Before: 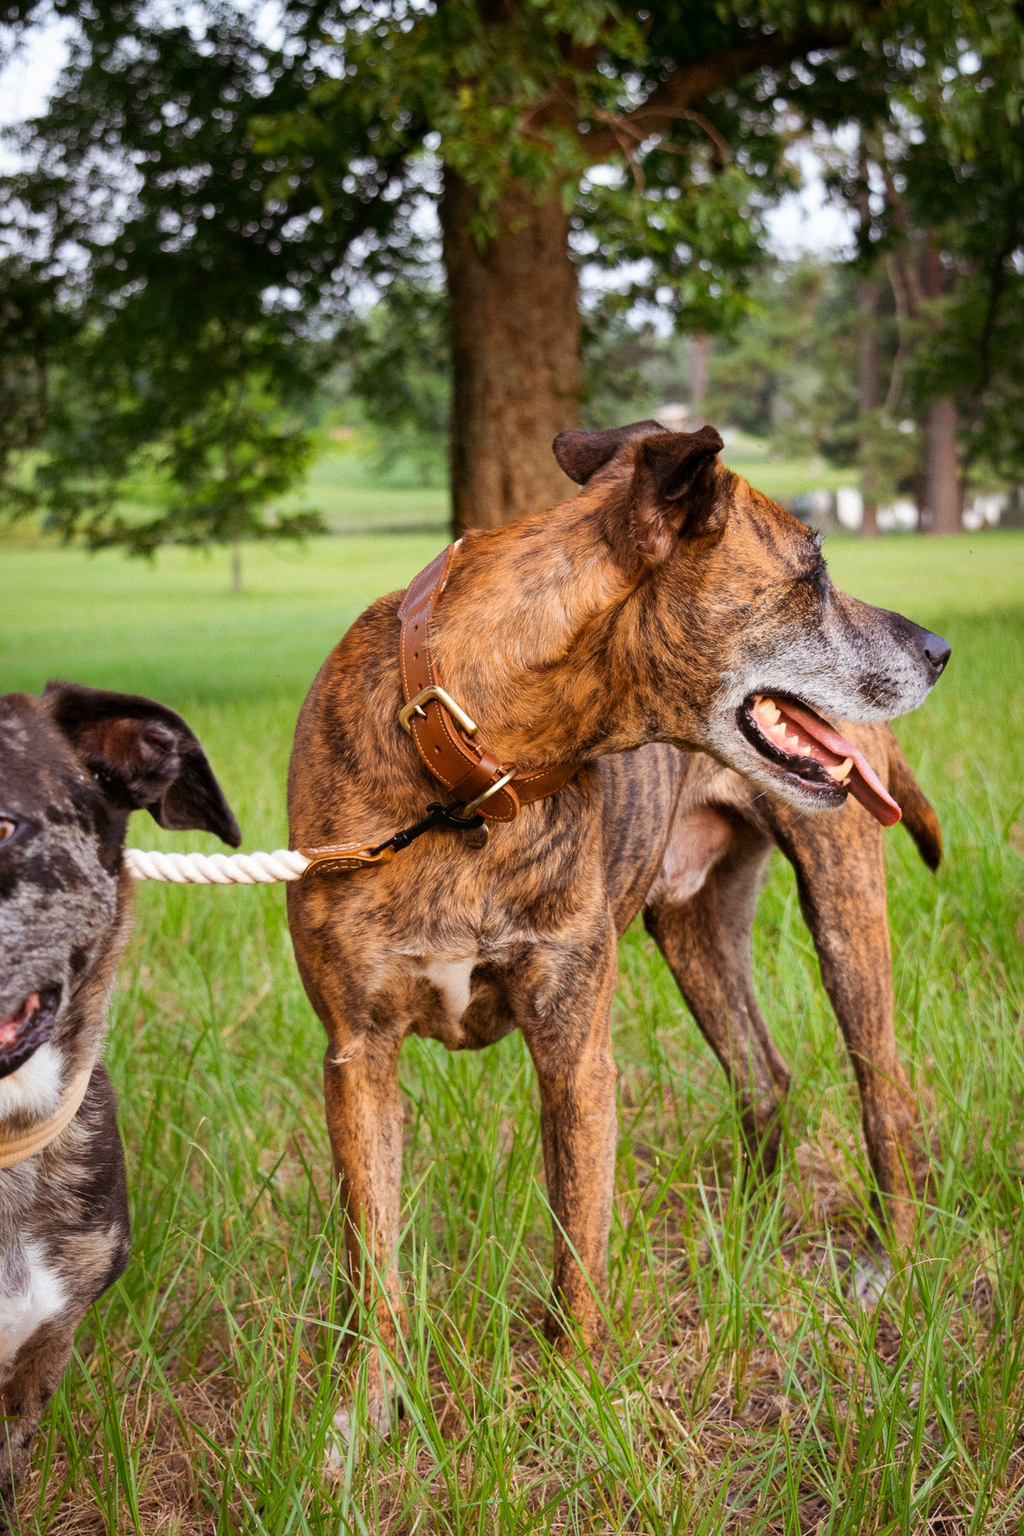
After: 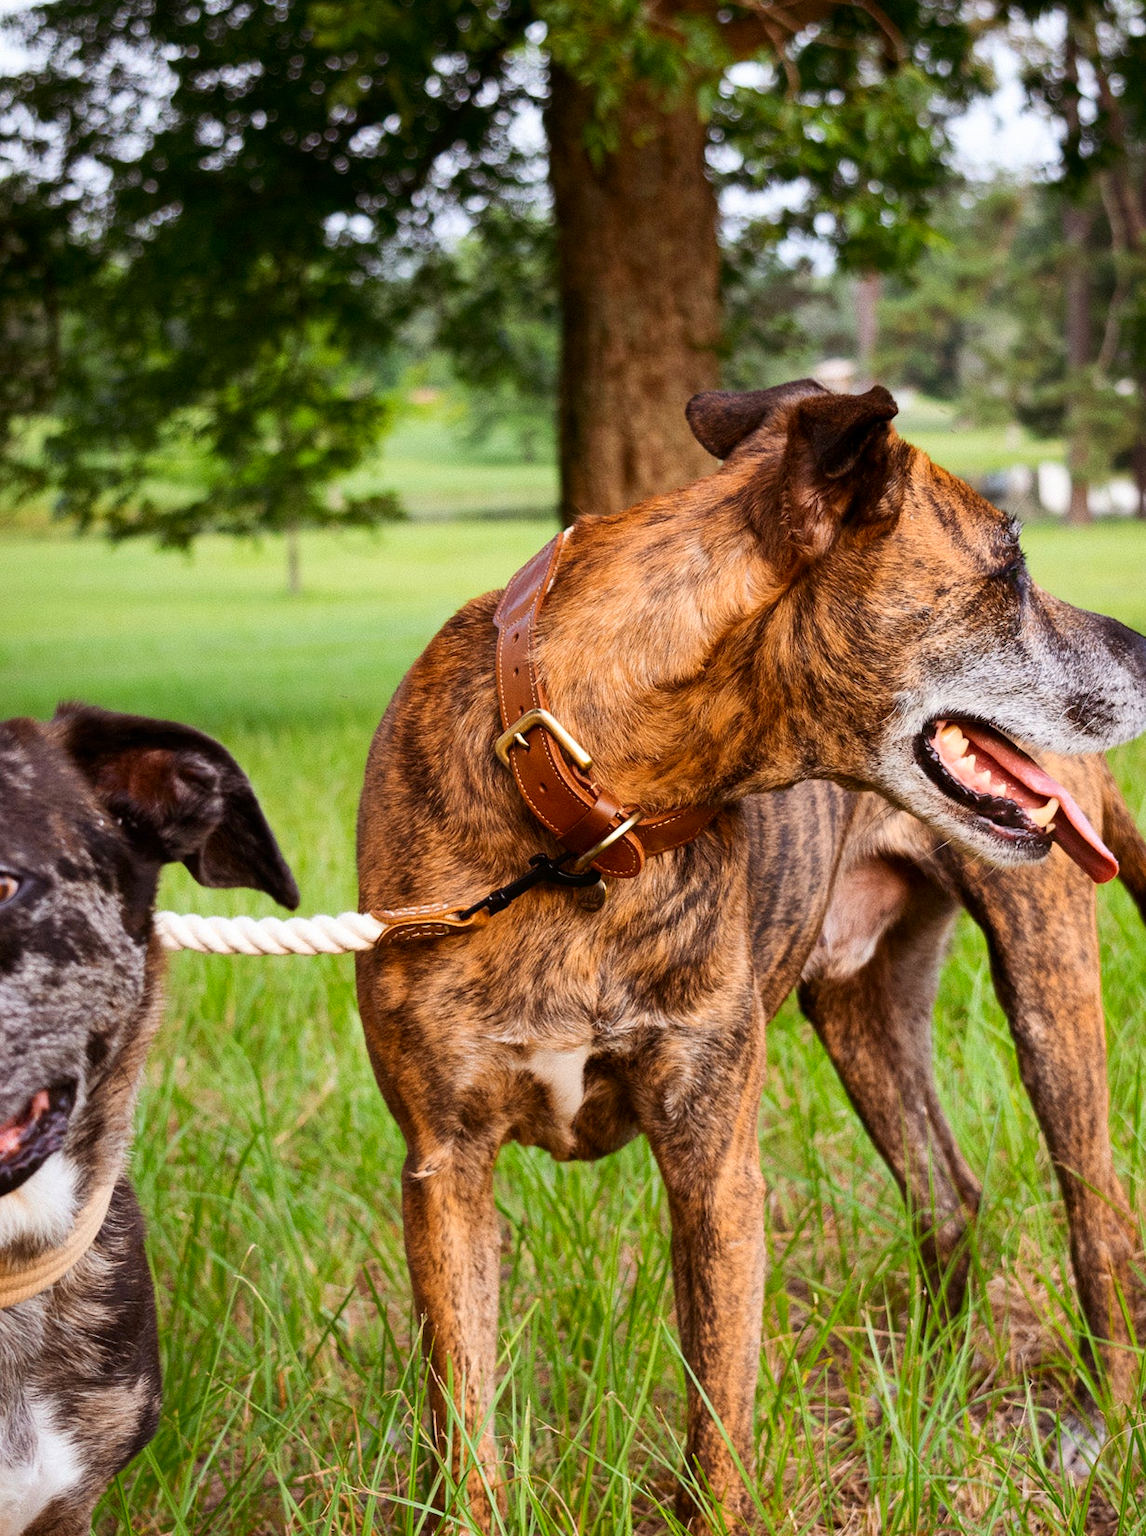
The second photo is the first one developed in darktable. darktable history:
crop: top 7.49%, right 9.717%, bottom 11.943%
contrast brightness saturation: contrast 0.15, brightness -0.01, saturation 0.1
